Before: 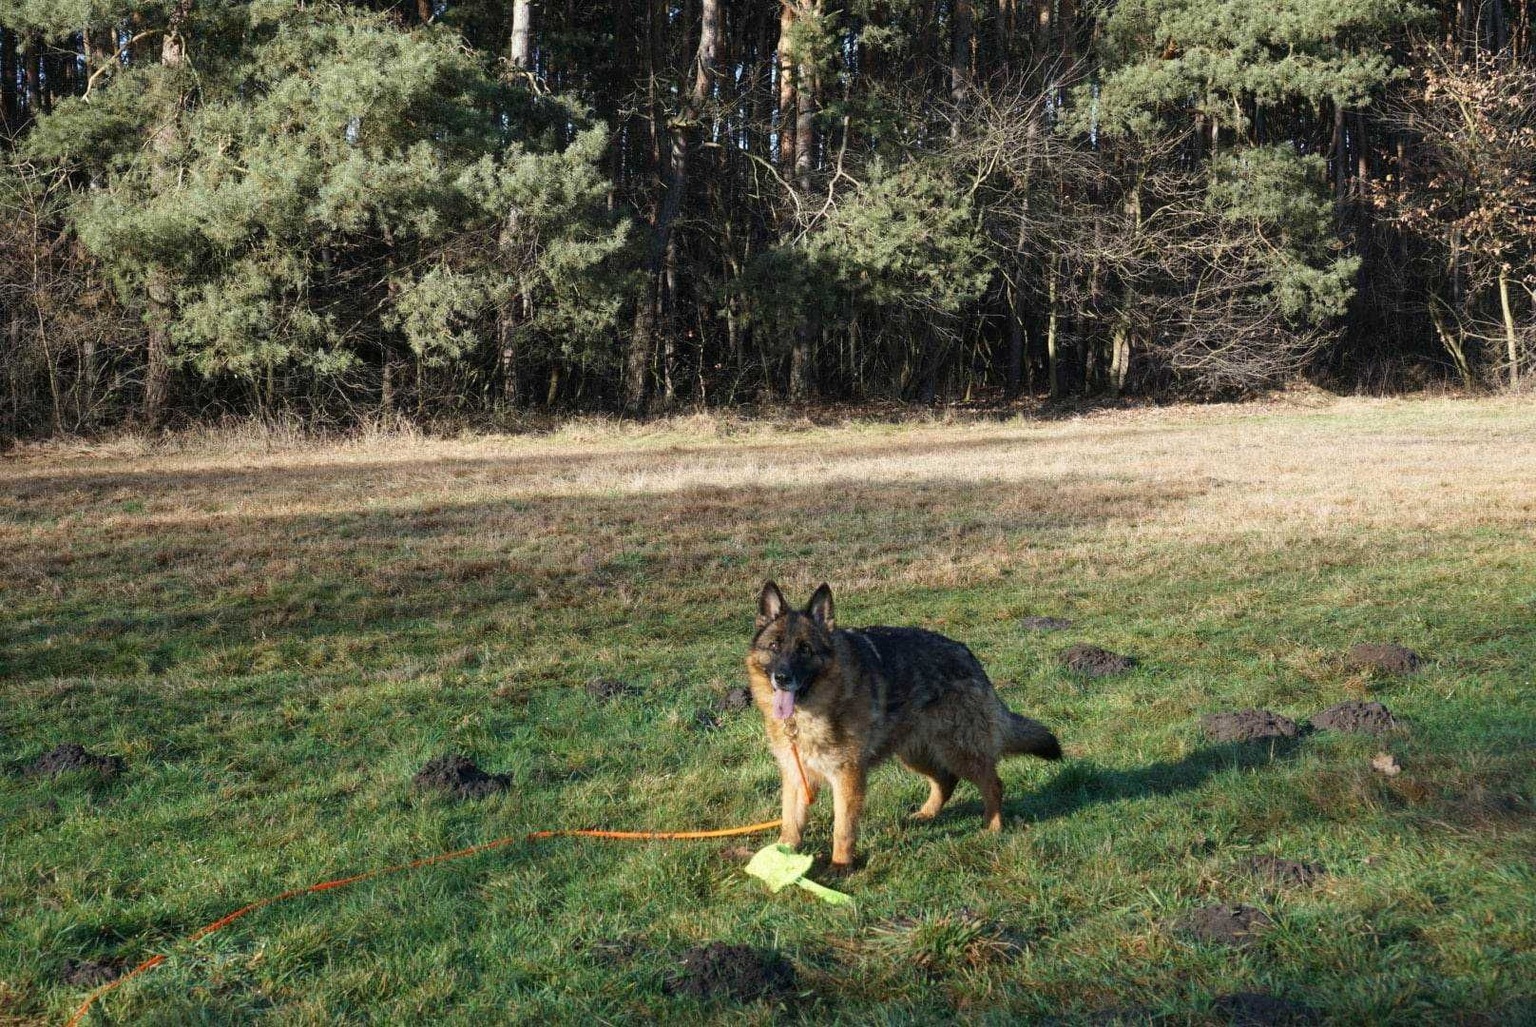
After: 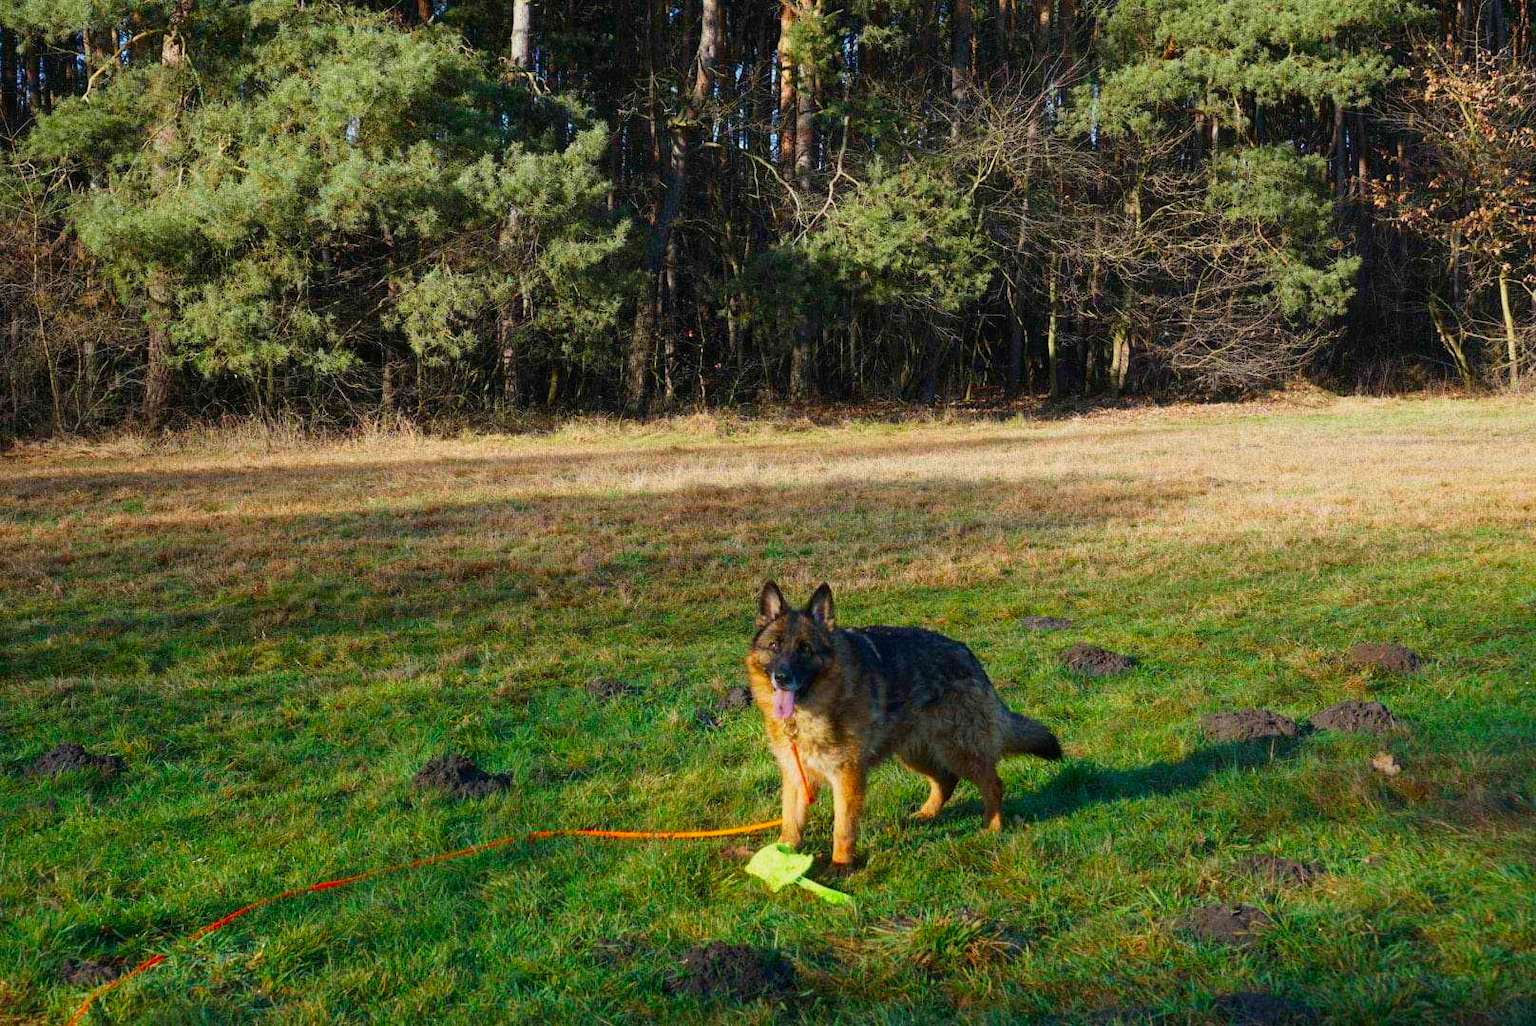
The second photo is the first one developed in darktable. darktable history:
exposure: exposure -0.257 EV, compensate highlight preservation false
color correction: highlights b* 0.036, saturation 1.76
